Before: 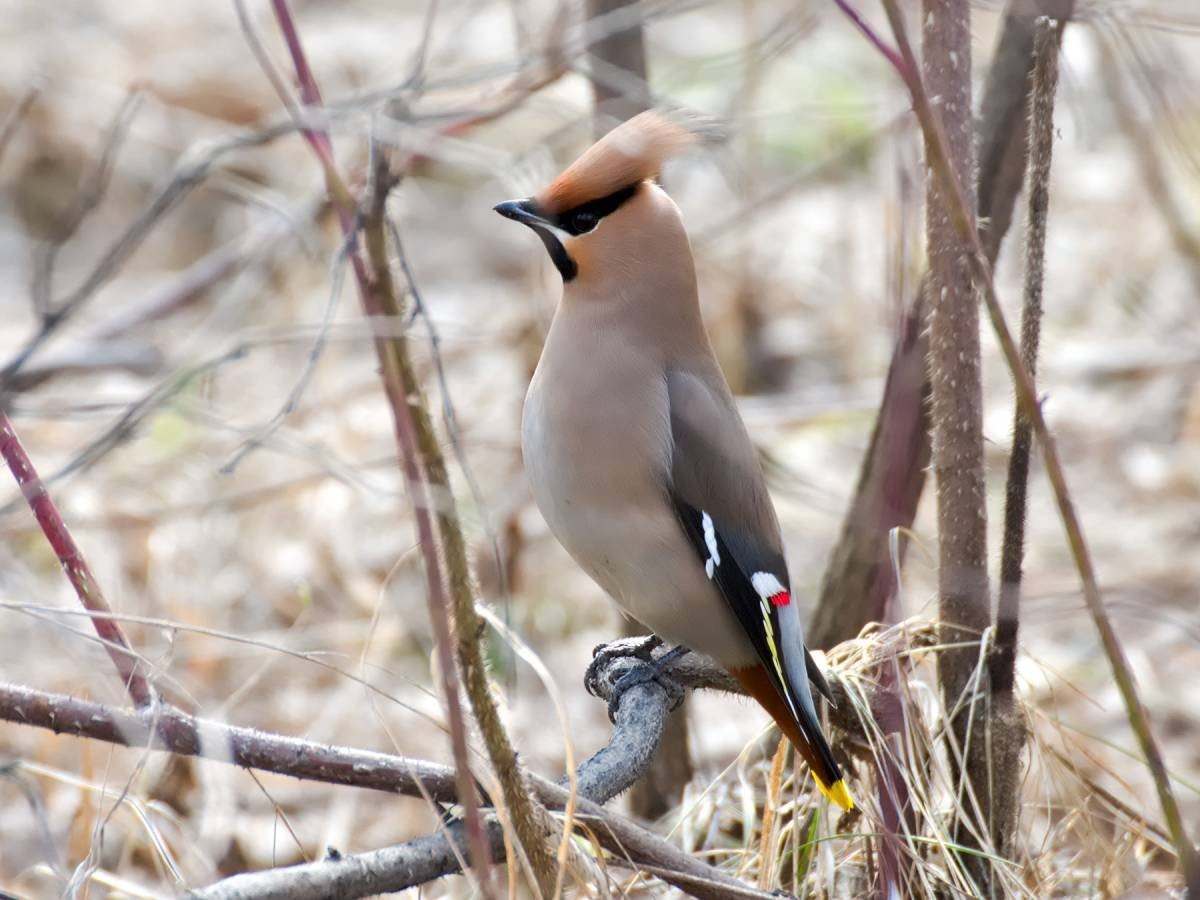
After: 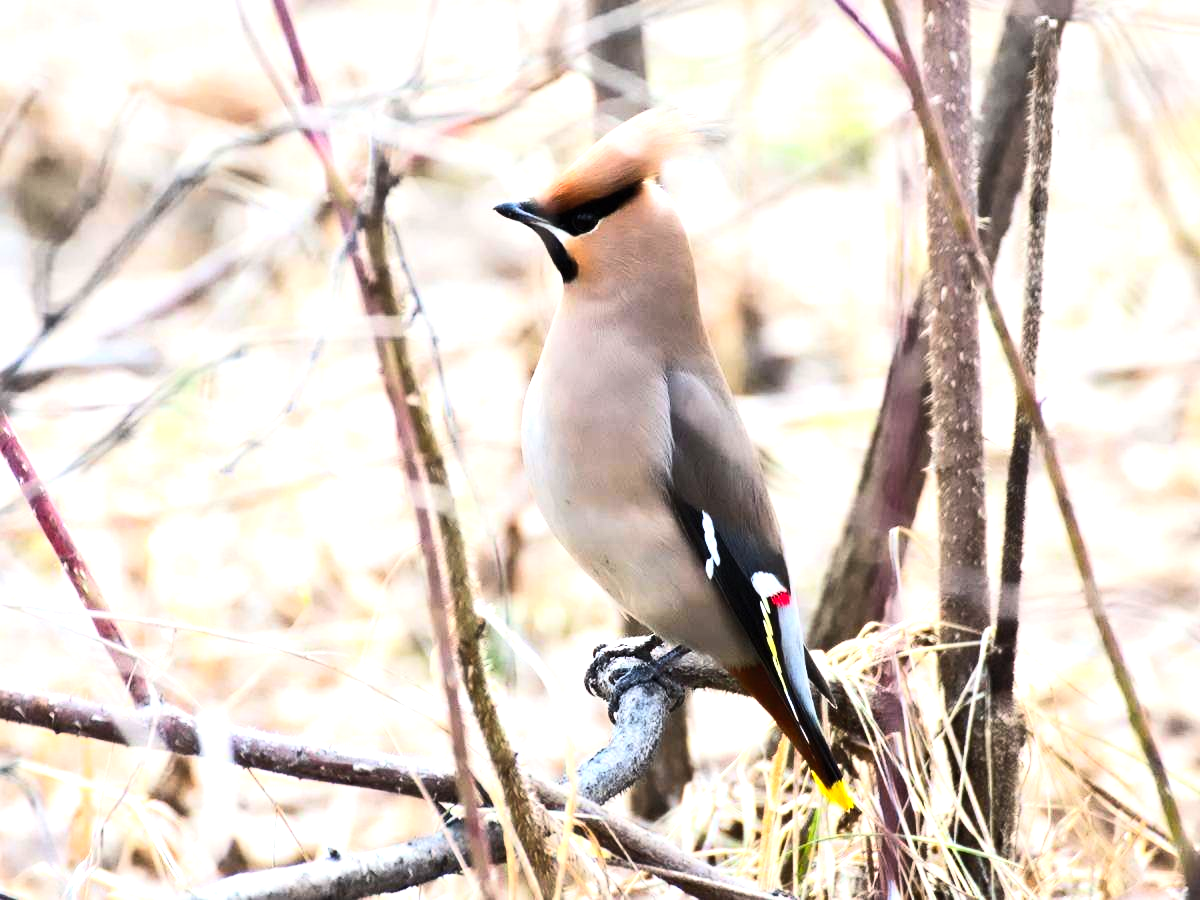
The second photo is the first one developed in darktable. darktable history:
tone equalizer: -8 EV -1.08 EV, -7 EV -1.01 EV, -6 EV -0.867 EV, -5 EV -0.578 EV, -3 EV 0.578 EV, -2 EV 0.867 EV, -1 EV 1.01 EV, +0 EV 1.08 EV, edges refinement/feathering 500, mask exposure compensation -1.57 EV, preserve details no
contrast brightness saturation: contrast 0.2, brightness 0.16, saturation 0.22
